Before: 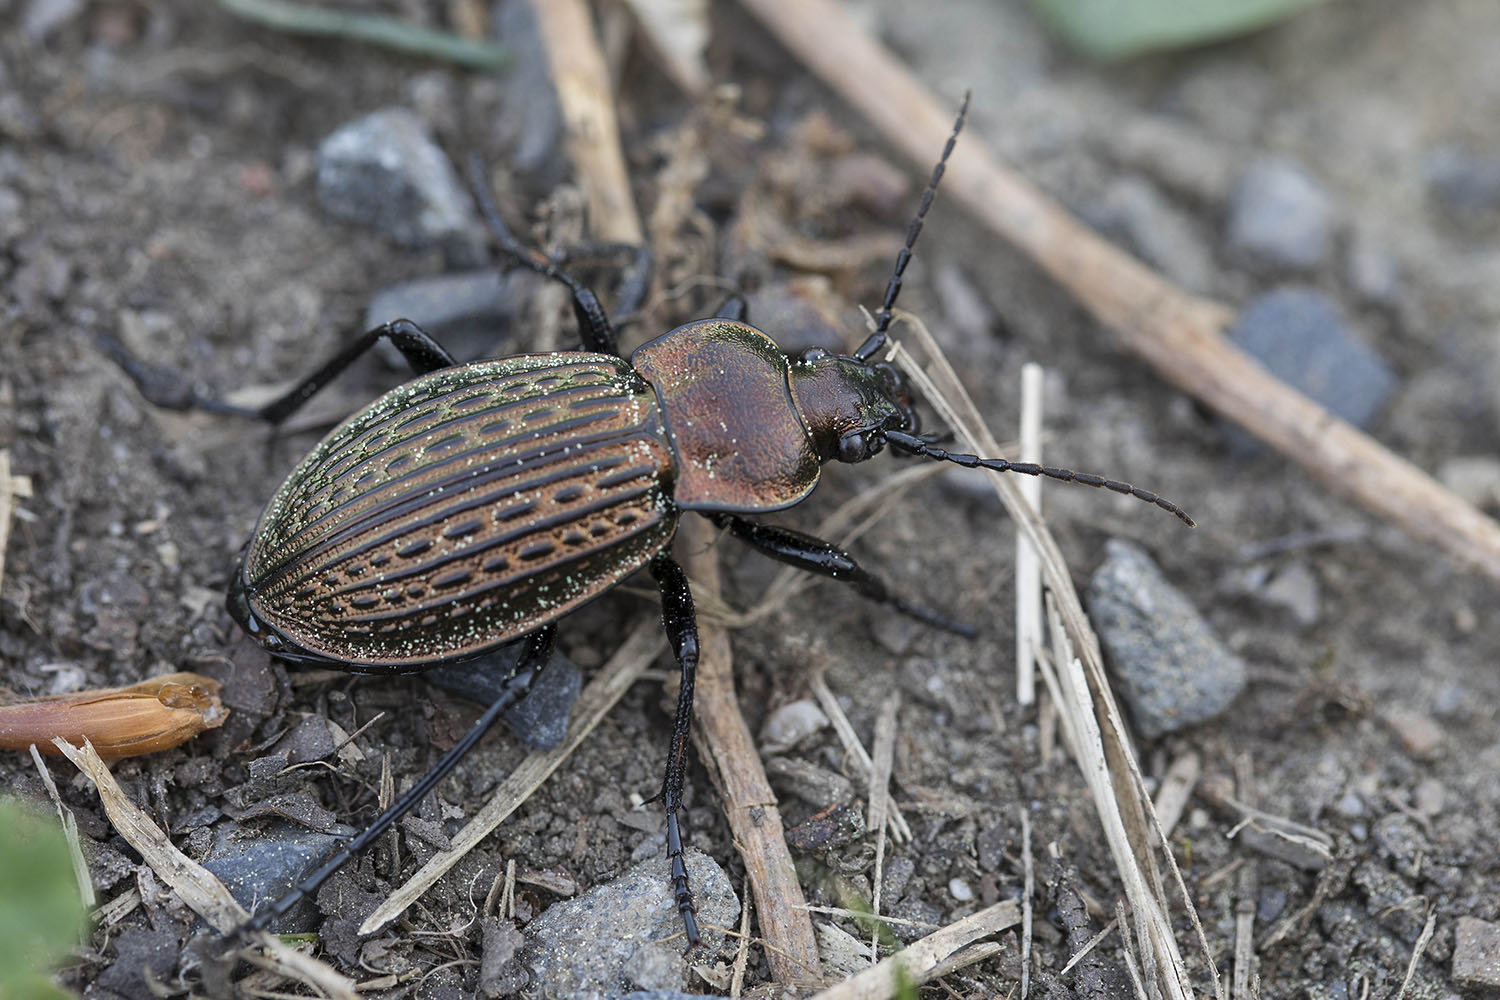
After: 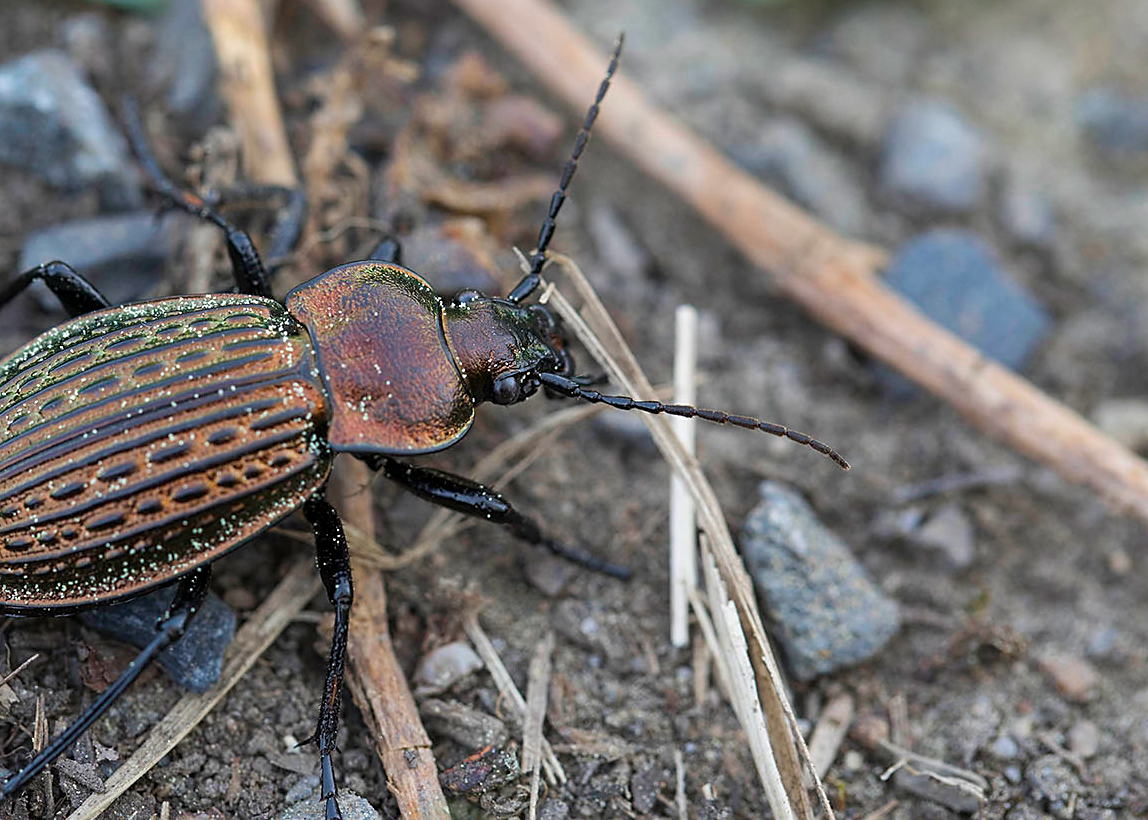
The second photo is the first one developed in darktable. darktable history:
sharpen: radius 1.864, amount 0.398, threshold 1.271
crop: left 23.095%, top 5.827%, bottom 11.854%
color balance rgb: perceptual saturation grading › global saturation 25%, global vibrance 20%
